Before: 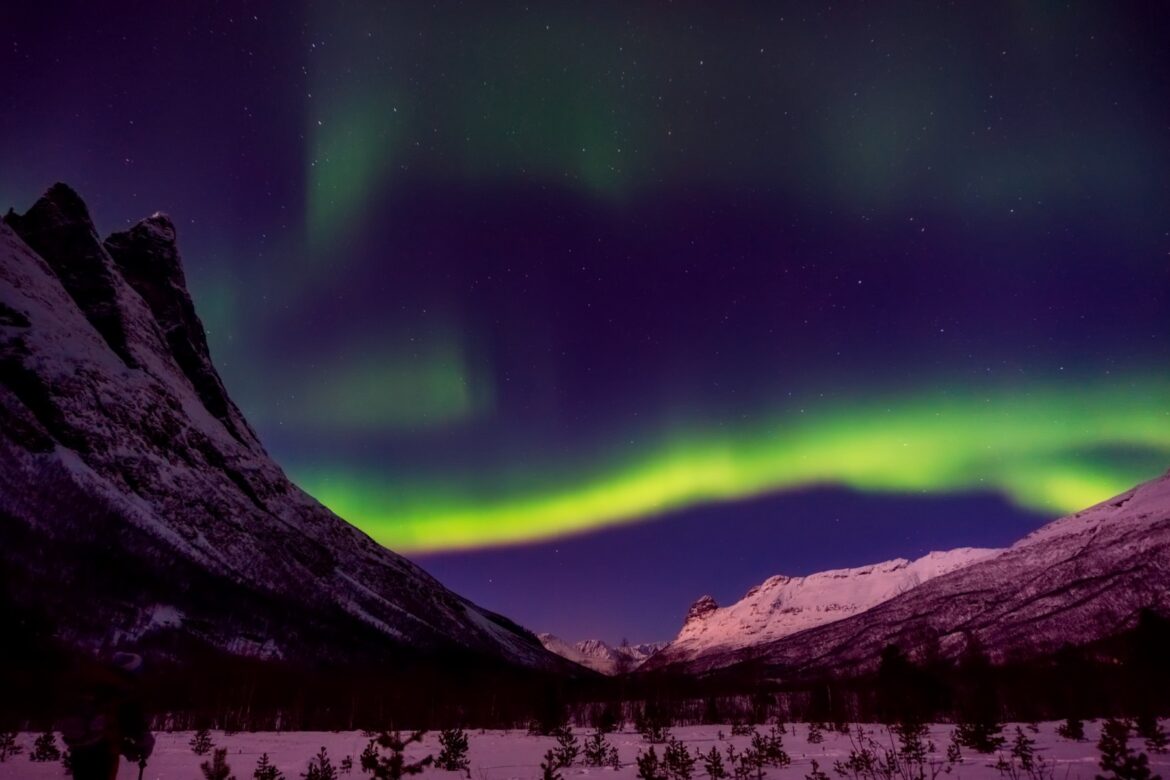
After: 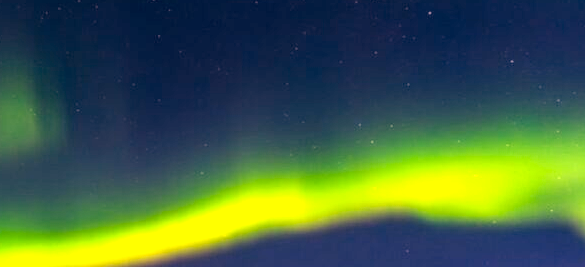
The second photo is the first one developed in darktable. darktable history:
color correction: highlights a* 5.66, highlights b* 33.48, shadows a* -26.42, shadows b* 3.75
local contrast: on, module defaults
exposure: exposure 0.942 EV, compensate exposure bias true, compensate highlight preservation false
crop: left 36.794%, top 34.569%, right 13.181%, bottom 31.175%
